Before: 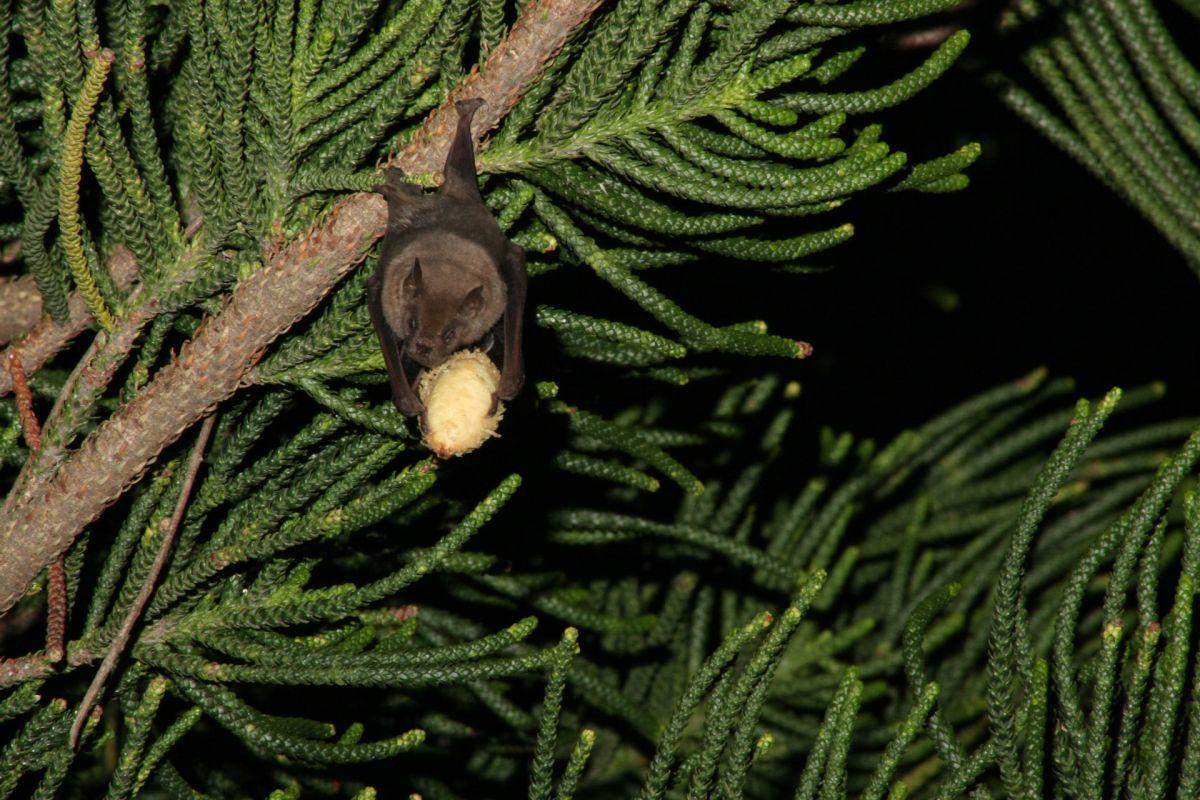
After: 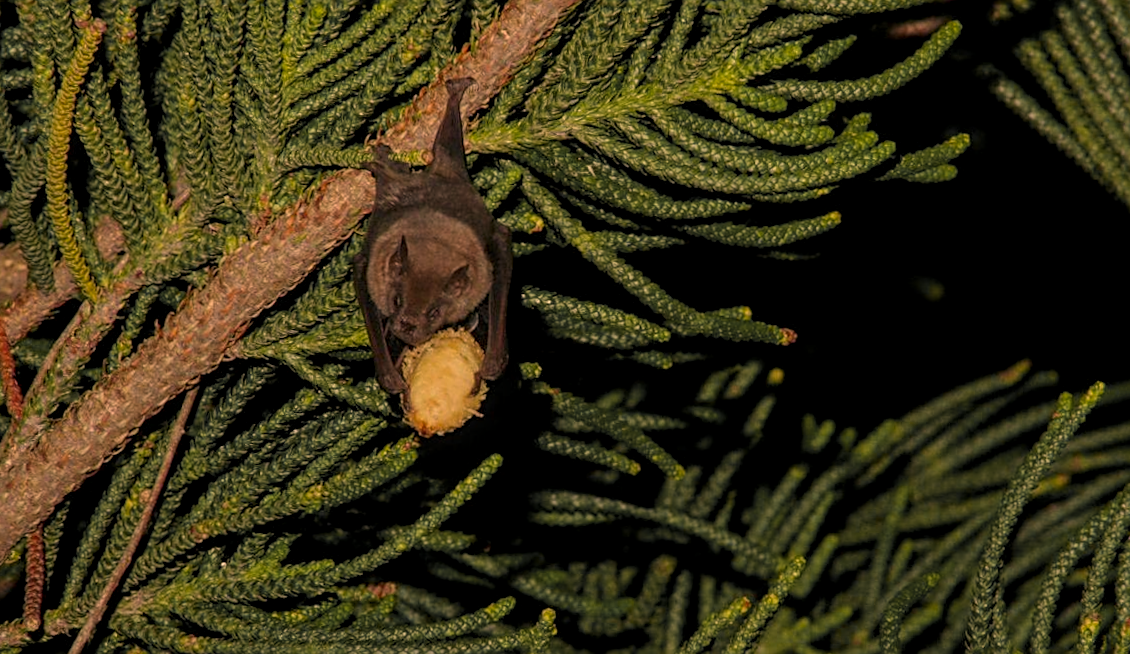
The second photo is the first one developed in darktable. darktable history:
rotate and perspective: rotation 1.57°, crop left 0.018, crop right 0.982, crop top 0.039, crop bottom 0.961
local contrast: on, module defaults
crop and rotate: angle 0.2°, left 0.275%, right 3.127%, bottom 14.18%
sharpen: on, module defaults
color correction: highlights a* 17.88, highlights b* 18.79
color zones: curves: ch0 [(0.004, 0.388) (0.125, 0.392) (0.25, 0.404) (0.375, 0.5) (0.5, 0.5) (0.625, 0.5) (0.75, 0.5) (0.875, 0.5)]; ch1 [(0, 0.5) (0.125, 0.5) (0.25, 0.5) (0.375, 0.124) (0.524, 0.124) (0.645, 0.128) (0.789, 0.132) (0.914, 0.096) (0.998, 0.068)]
exposure: compensate highlight preservation false
